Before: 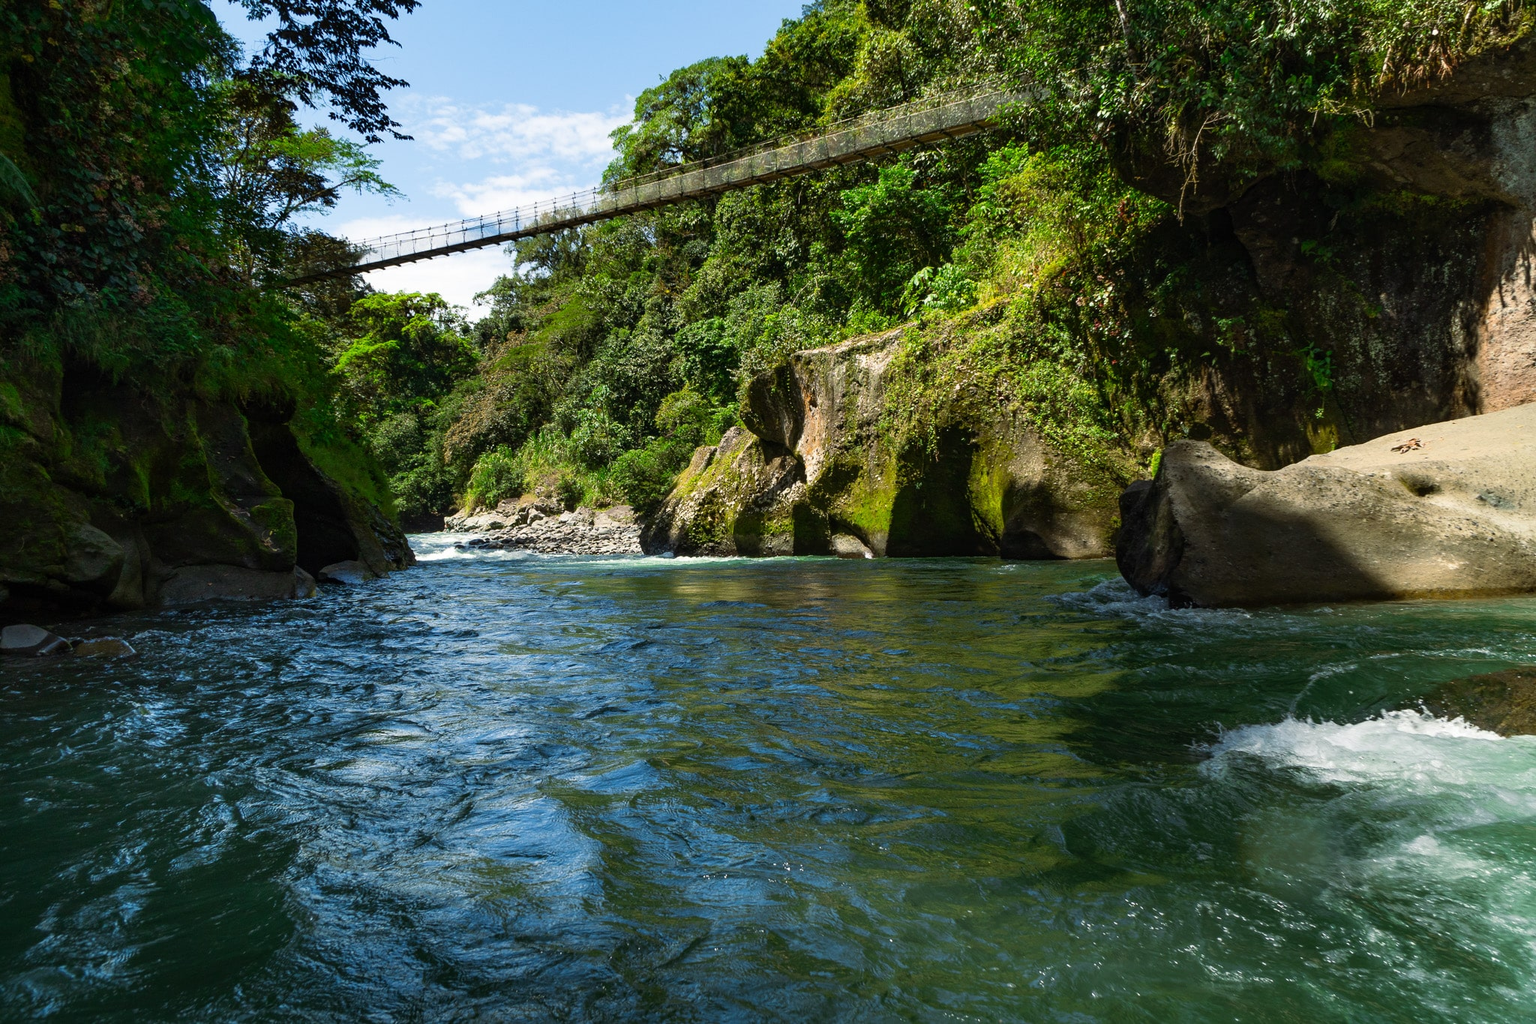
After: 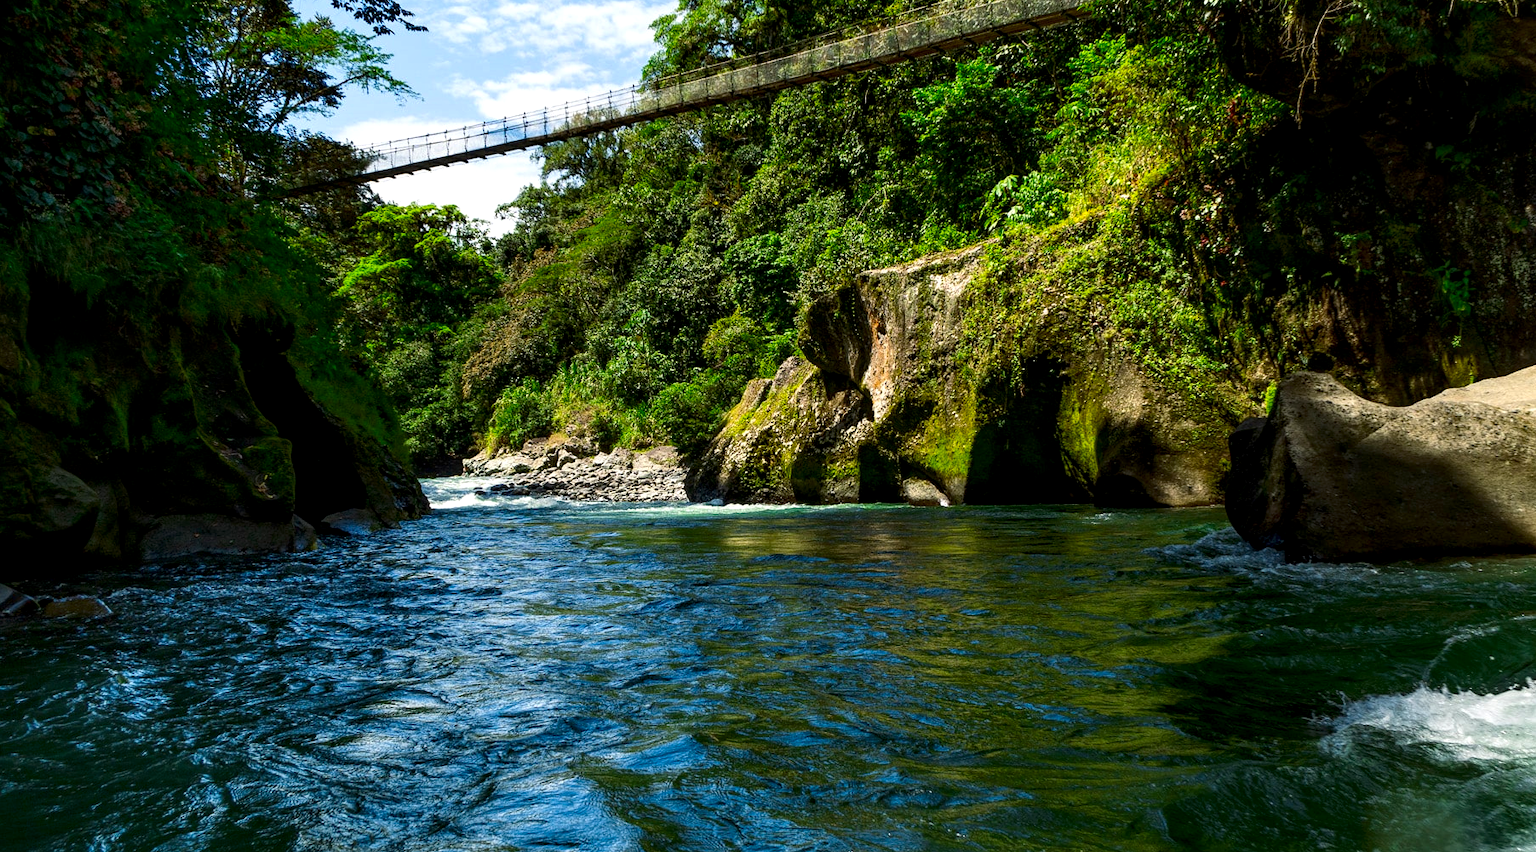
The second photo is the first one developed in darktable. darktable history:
crop and rotate: left 2.415%, top 11%, right 9.472%, bottom 15.634%
local contrast: highlights 94%, shadows 87%, detail 160%, midtone range 0.2
contrast brightness saturation: contrast 0.124, brightness -0.117, saturation 0.203
exposure: exposure 0.128 EV, compensate highlight preservation false
